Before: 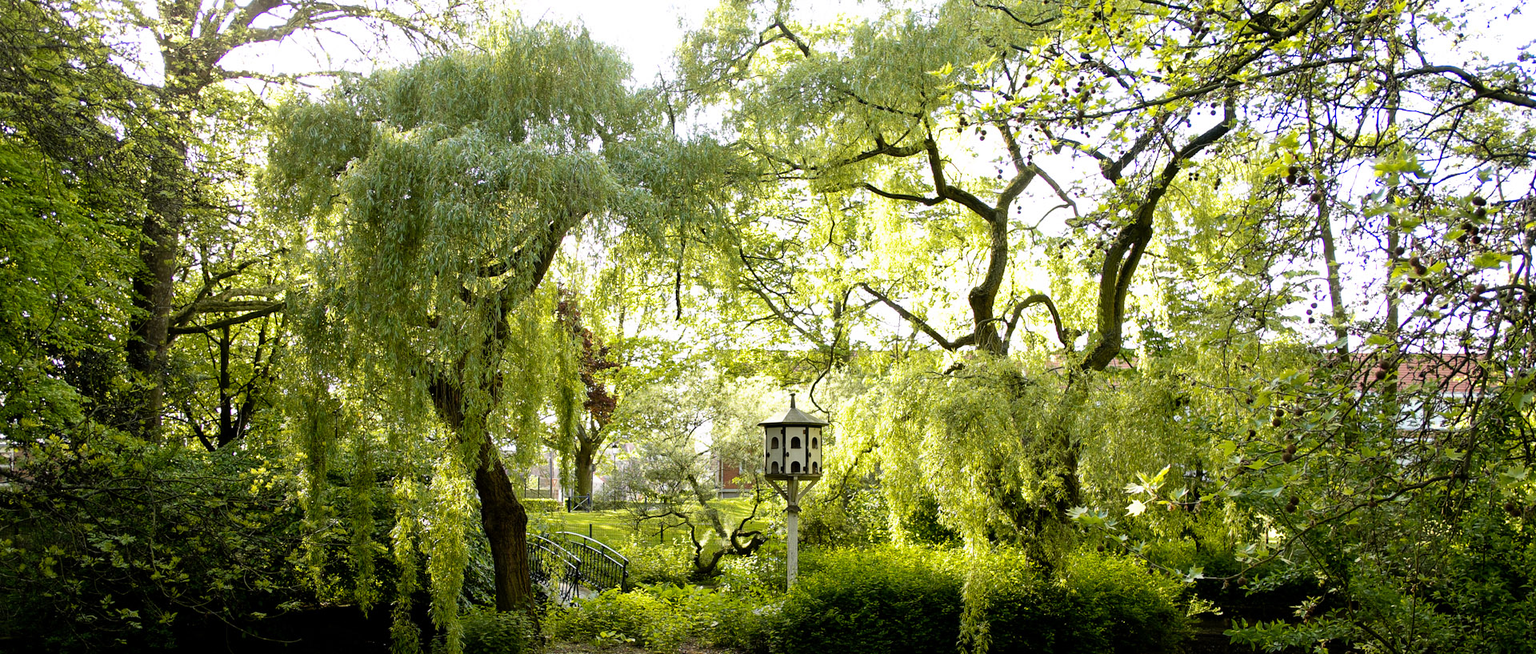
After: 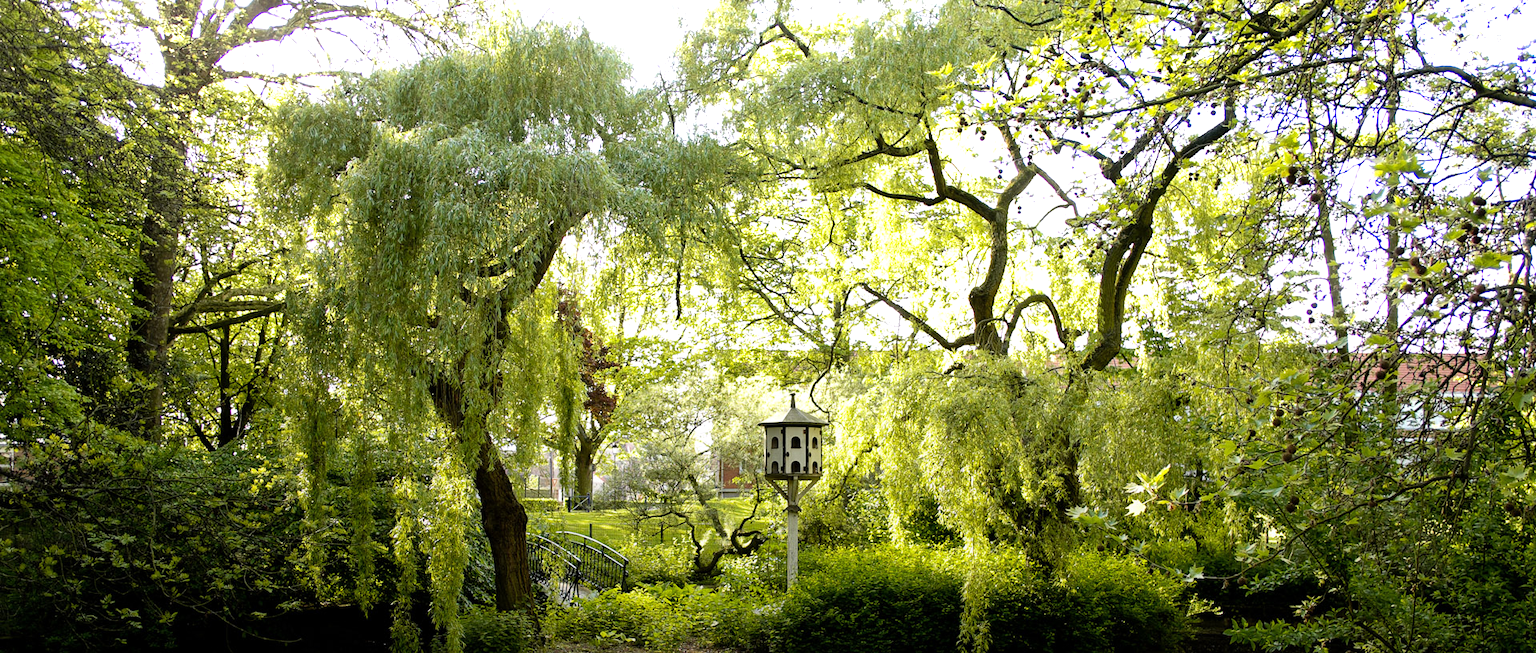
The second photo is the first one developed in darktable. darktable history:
graduated density: rotation -180°, offset 24.95
exposure: exposure 0.3 EV, compensate highlight preservation false
